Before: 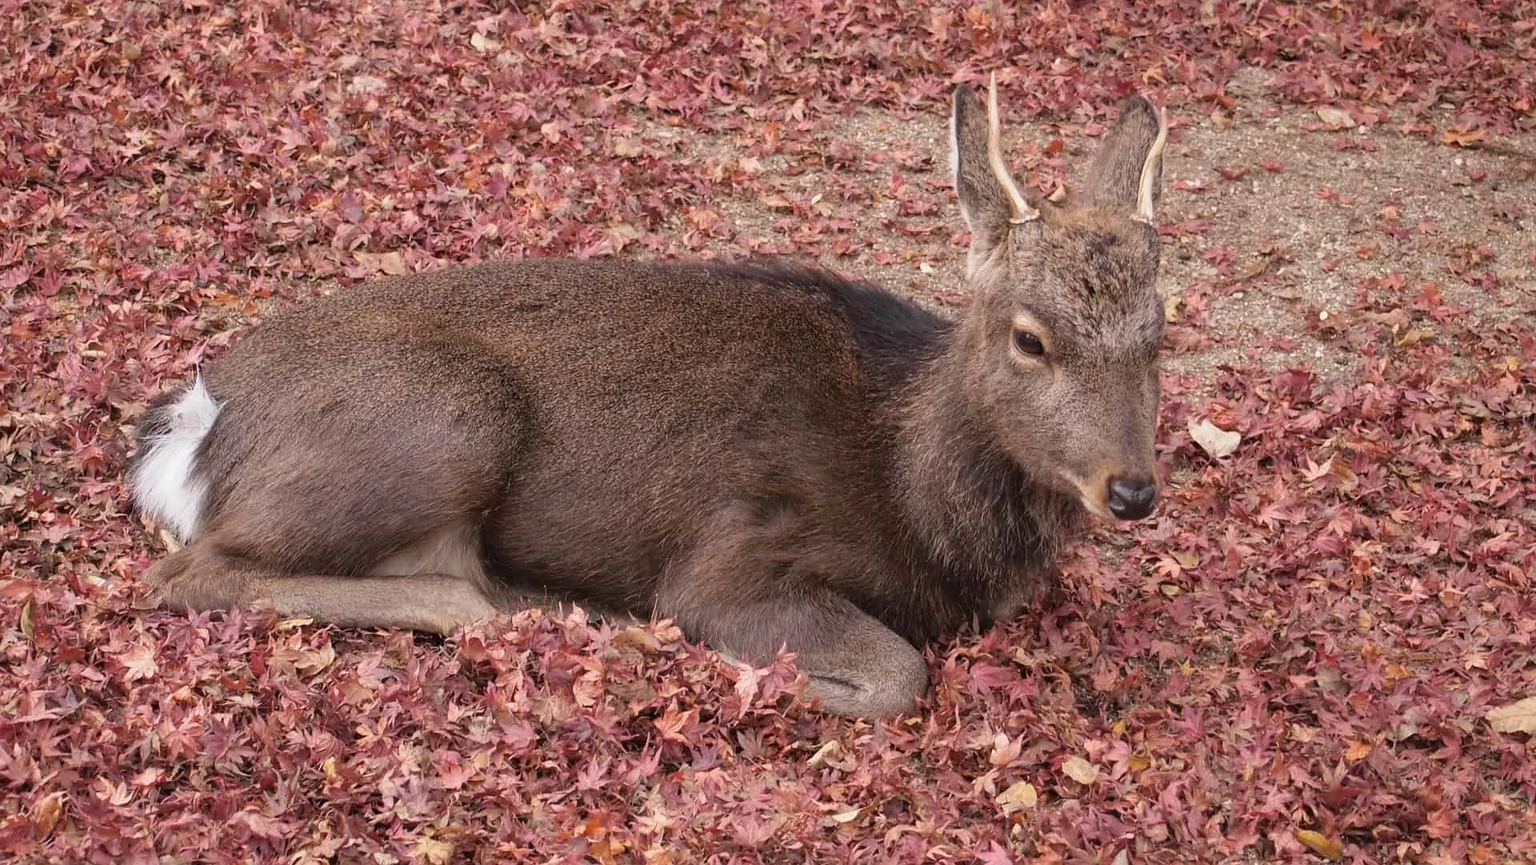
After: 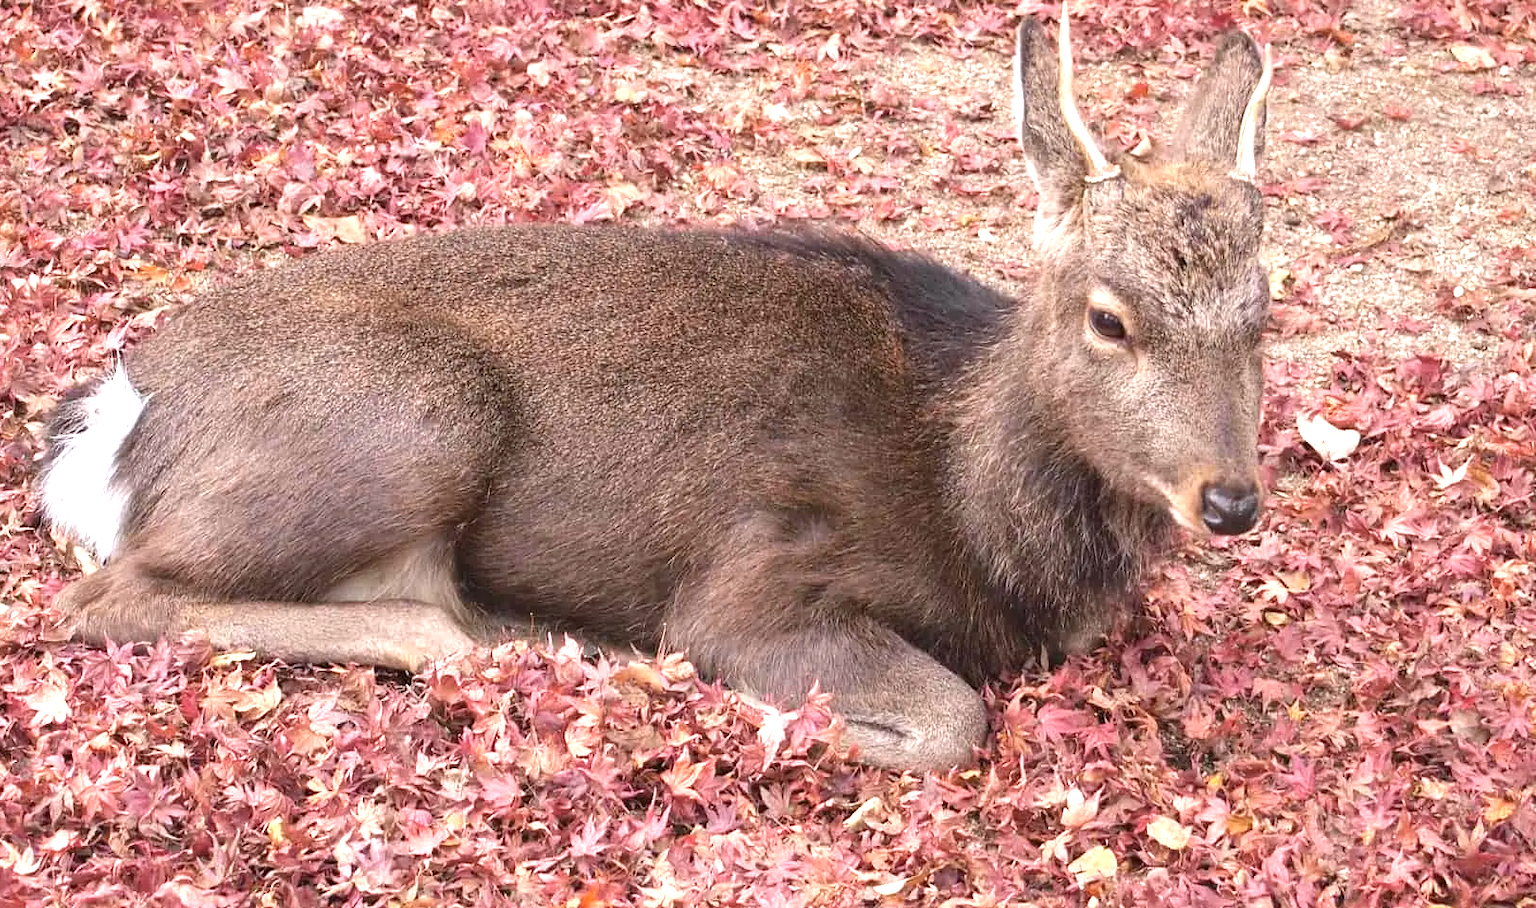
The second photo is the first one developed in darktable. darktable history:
exposure: black level correction 0, exposure 1.1 EV, compensate highlight preservation false
crop: left 6.446%, top 8.188%, right 9.538%, bottom 3.548%
white balance: red 0.986, blue 1.01
color balance: contrast fulcrum 17.78%
